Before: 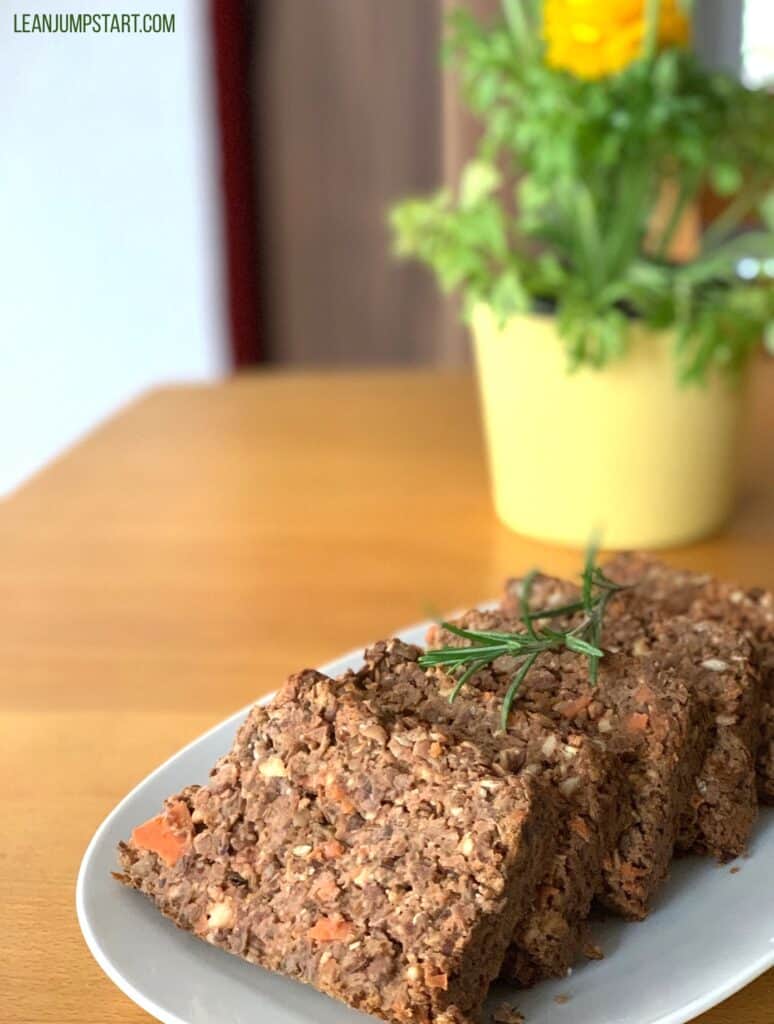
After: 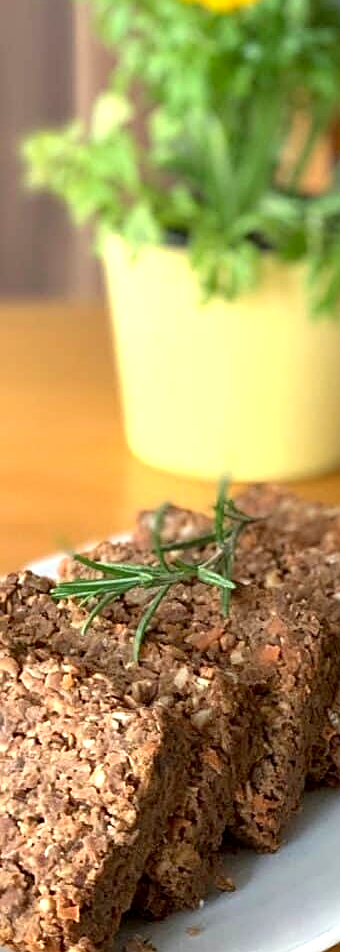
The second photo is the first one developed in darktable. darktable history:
sharpen: on, module defaults
crop: left 47.628%, top 6.643%, right 7.874%
exposure: black level correction 0.003, exposure 0.383 EV, compensate highlight preservation false
